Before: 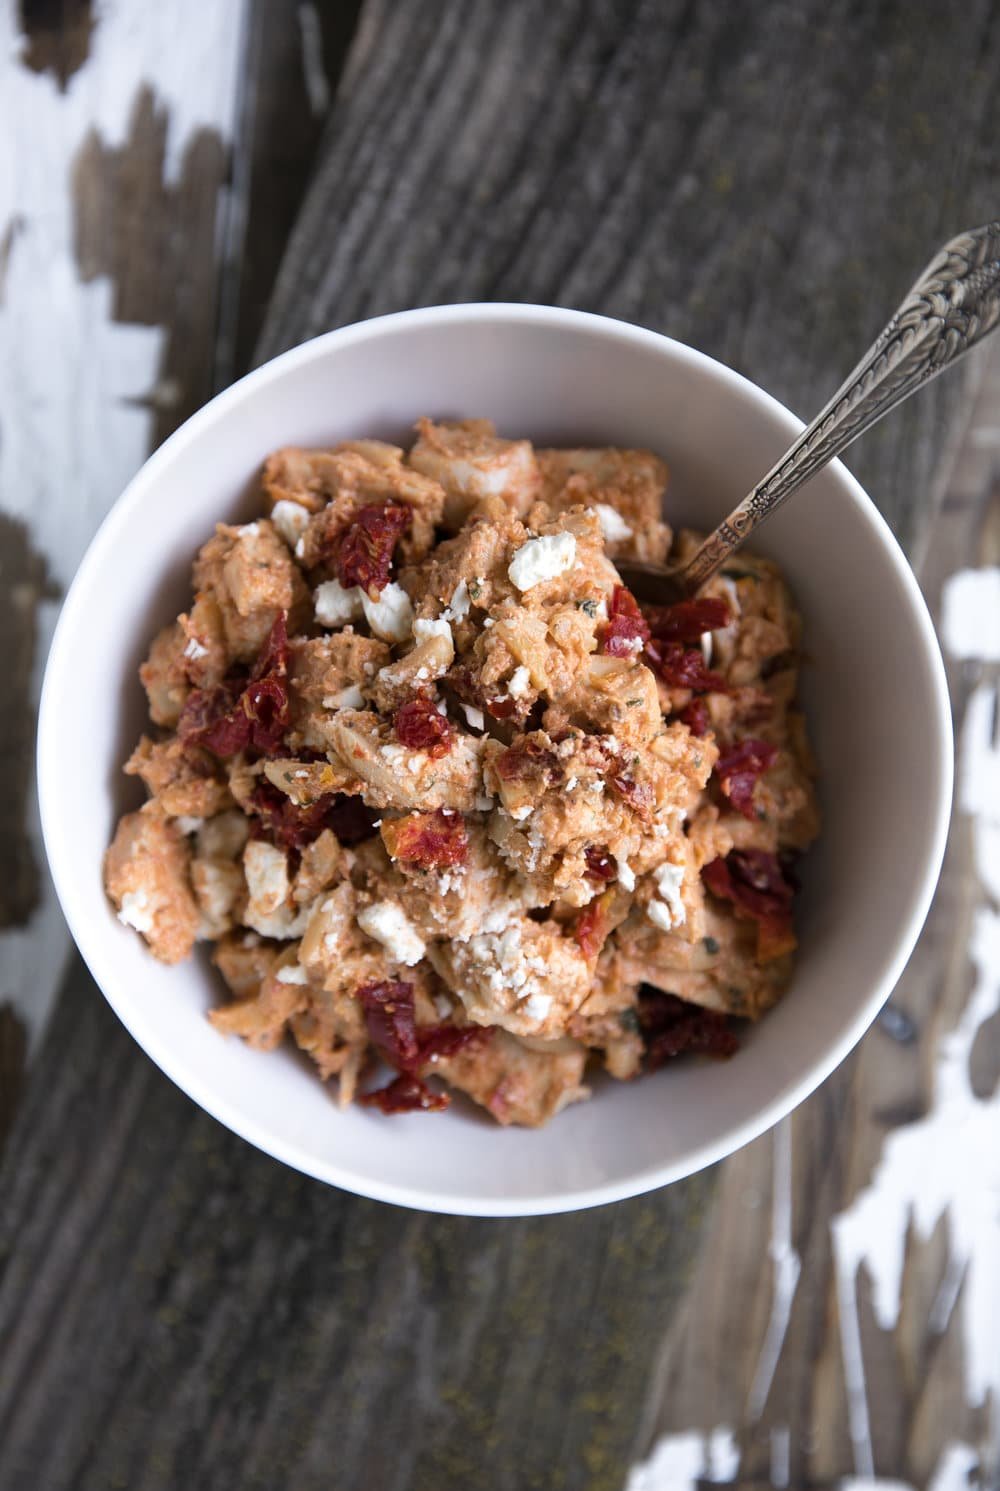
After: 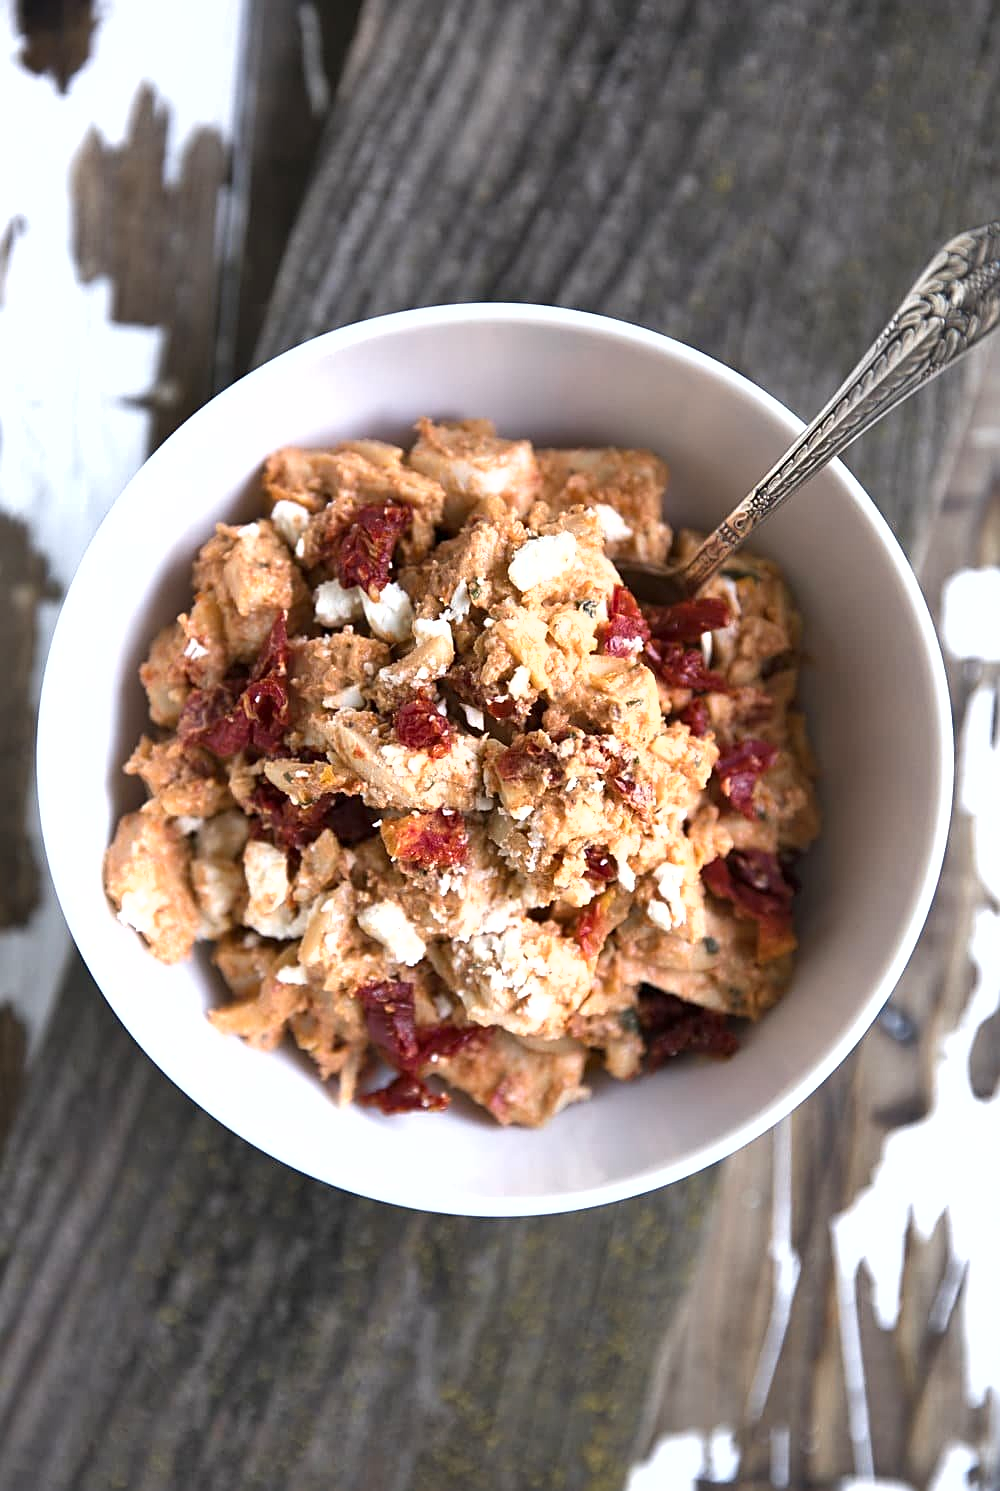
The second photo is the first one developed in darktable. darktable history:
color correction: highlights b* -0.054
exposure: black level correction 0, exposure 0.702 EV, compensate highlight preservation false
shadows and highlights: soften with gaussian
sharpen: on, module defaults
